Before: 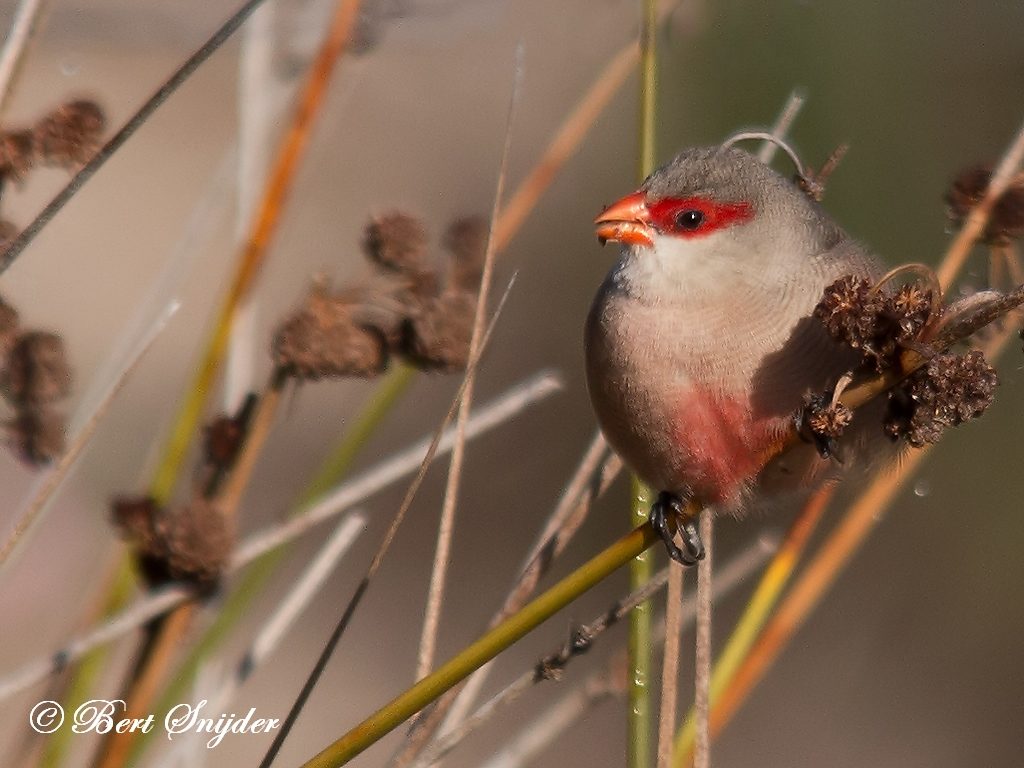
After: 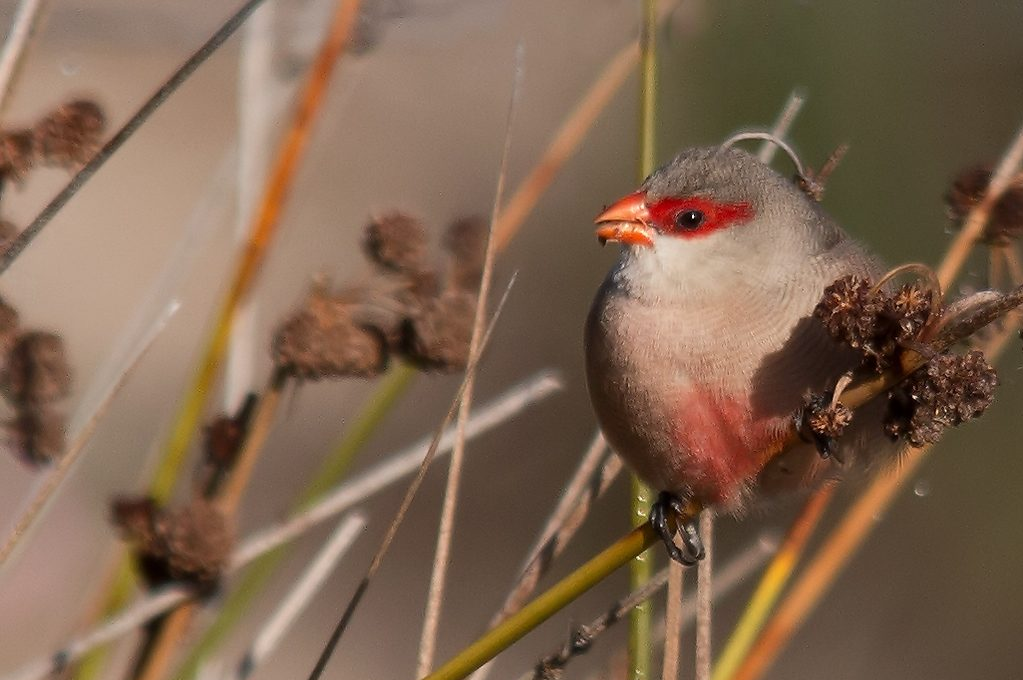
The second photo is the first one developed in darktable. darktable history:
crop and rotate: top 0%, bottom 11.457%
